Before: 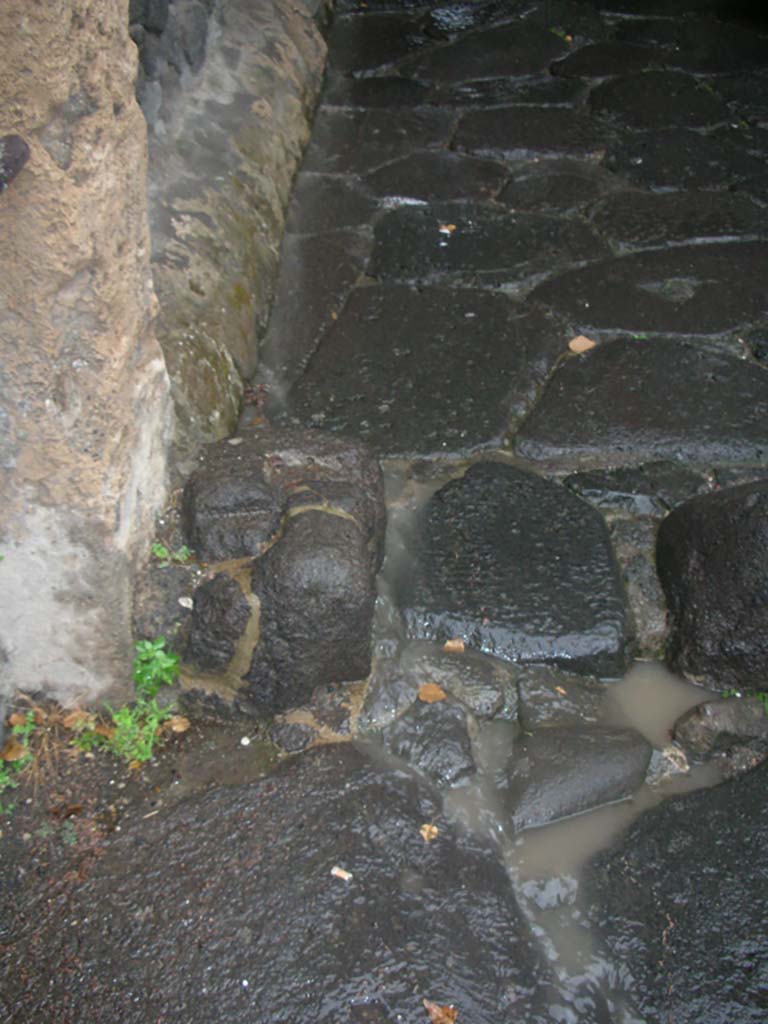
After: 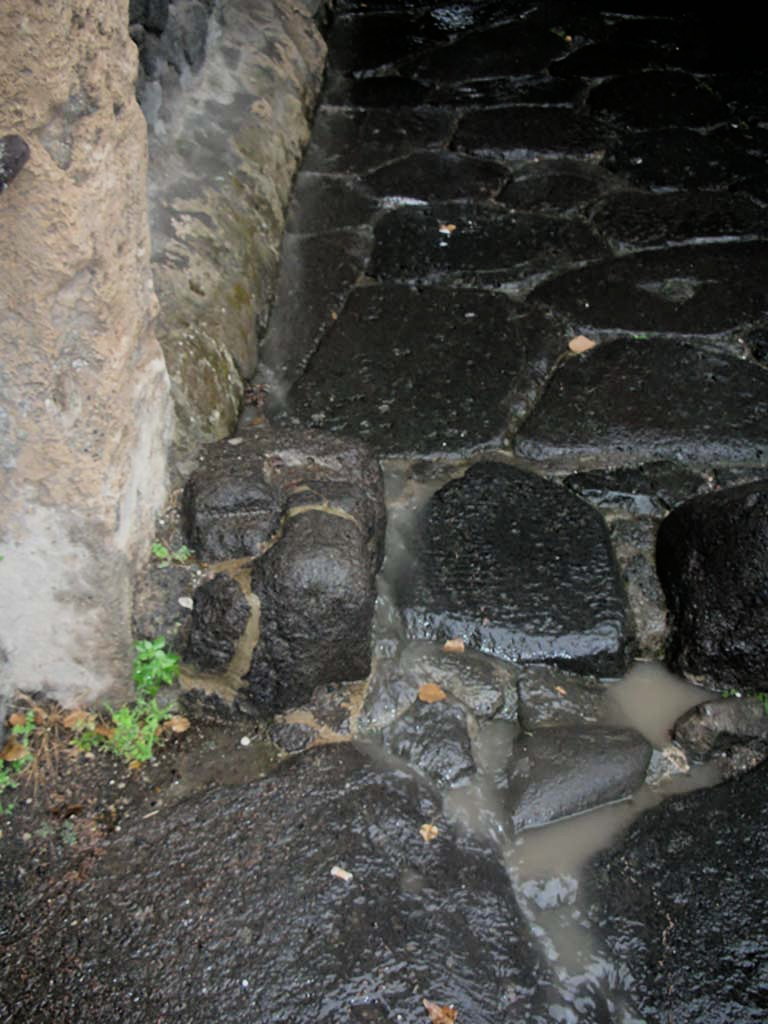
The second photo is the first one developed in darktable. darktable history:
filmic rgb: black relative exposure -5 EV, hardness 2.88, contrast 1.3, highlights saturation mix -30%
color zones: curves: ch0 [(0.068, 0.464) (0.25, 0.5) (0.48, 0.508) (0.75, 0.536) (0.886, 0.476) (0.967, 0.456)]; ch1 [(0.066, 0.456) (0.25, 0.5) (0.616, 0.508) (0.746, 0.56) (0.934, 0.444)]
